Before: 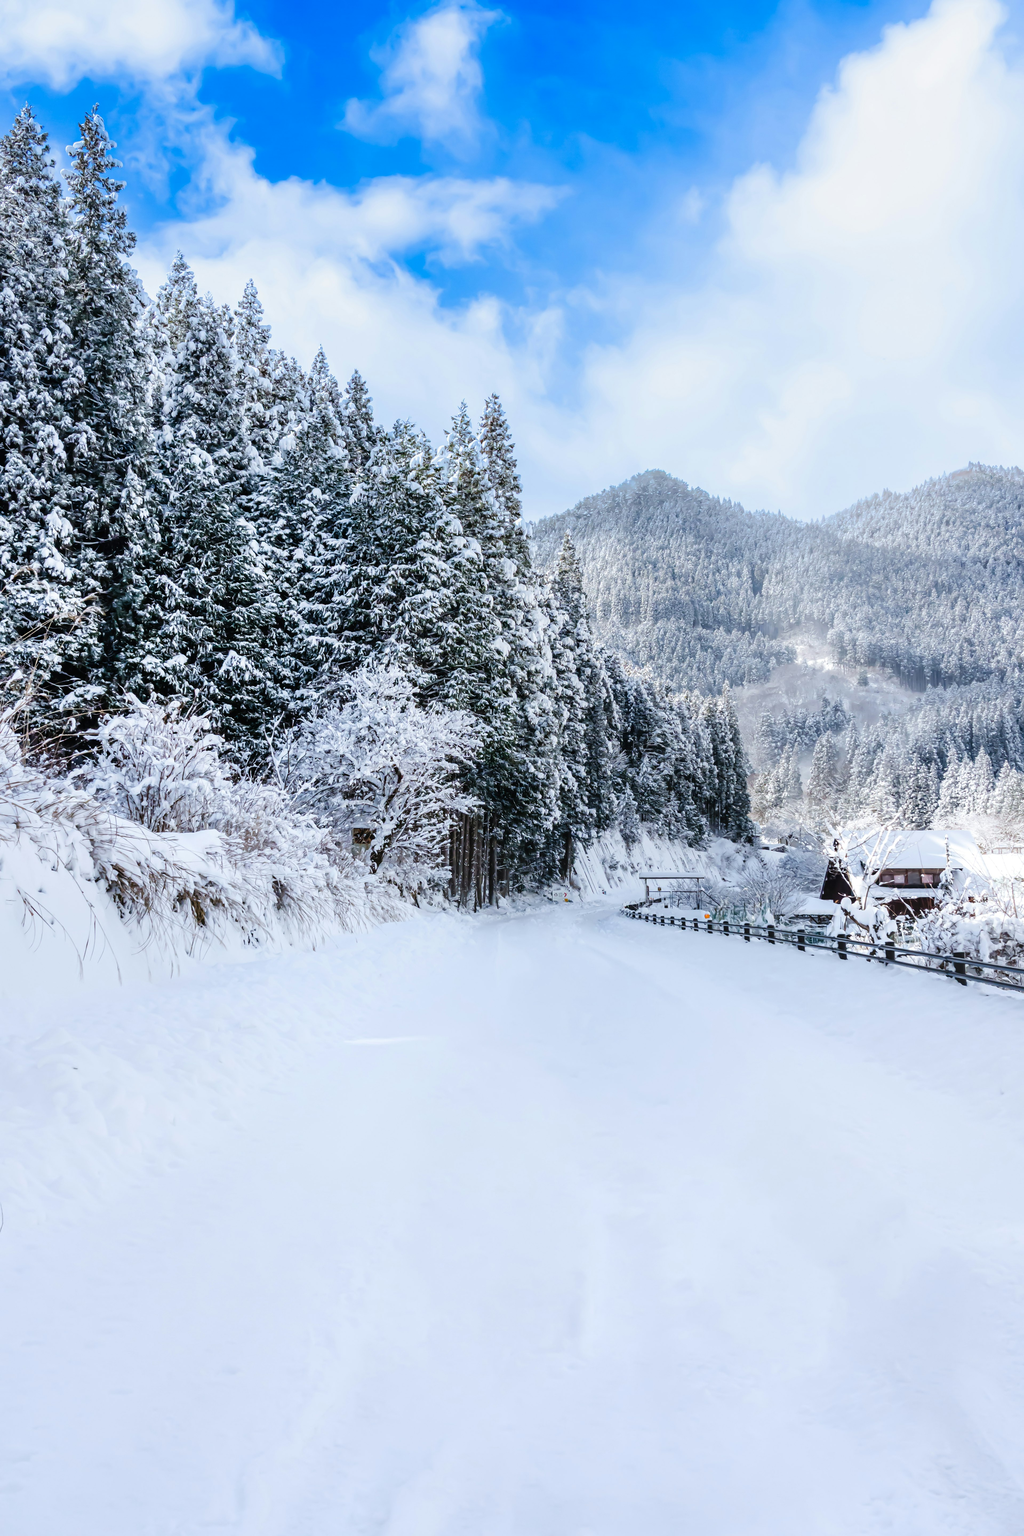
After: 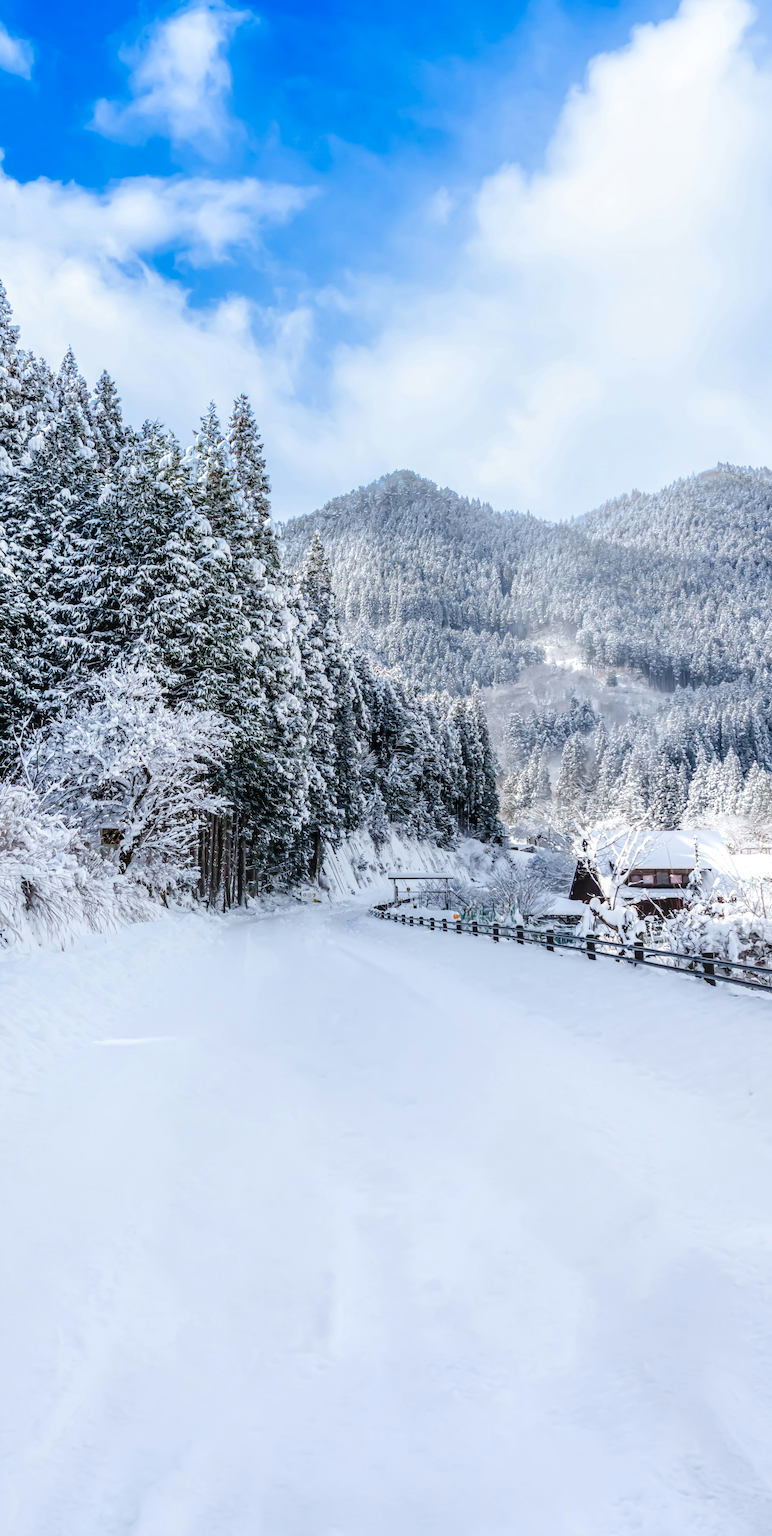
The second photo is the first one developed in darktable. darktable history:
local contrast: on, module defaults
crop and rotate: left 24.575%
